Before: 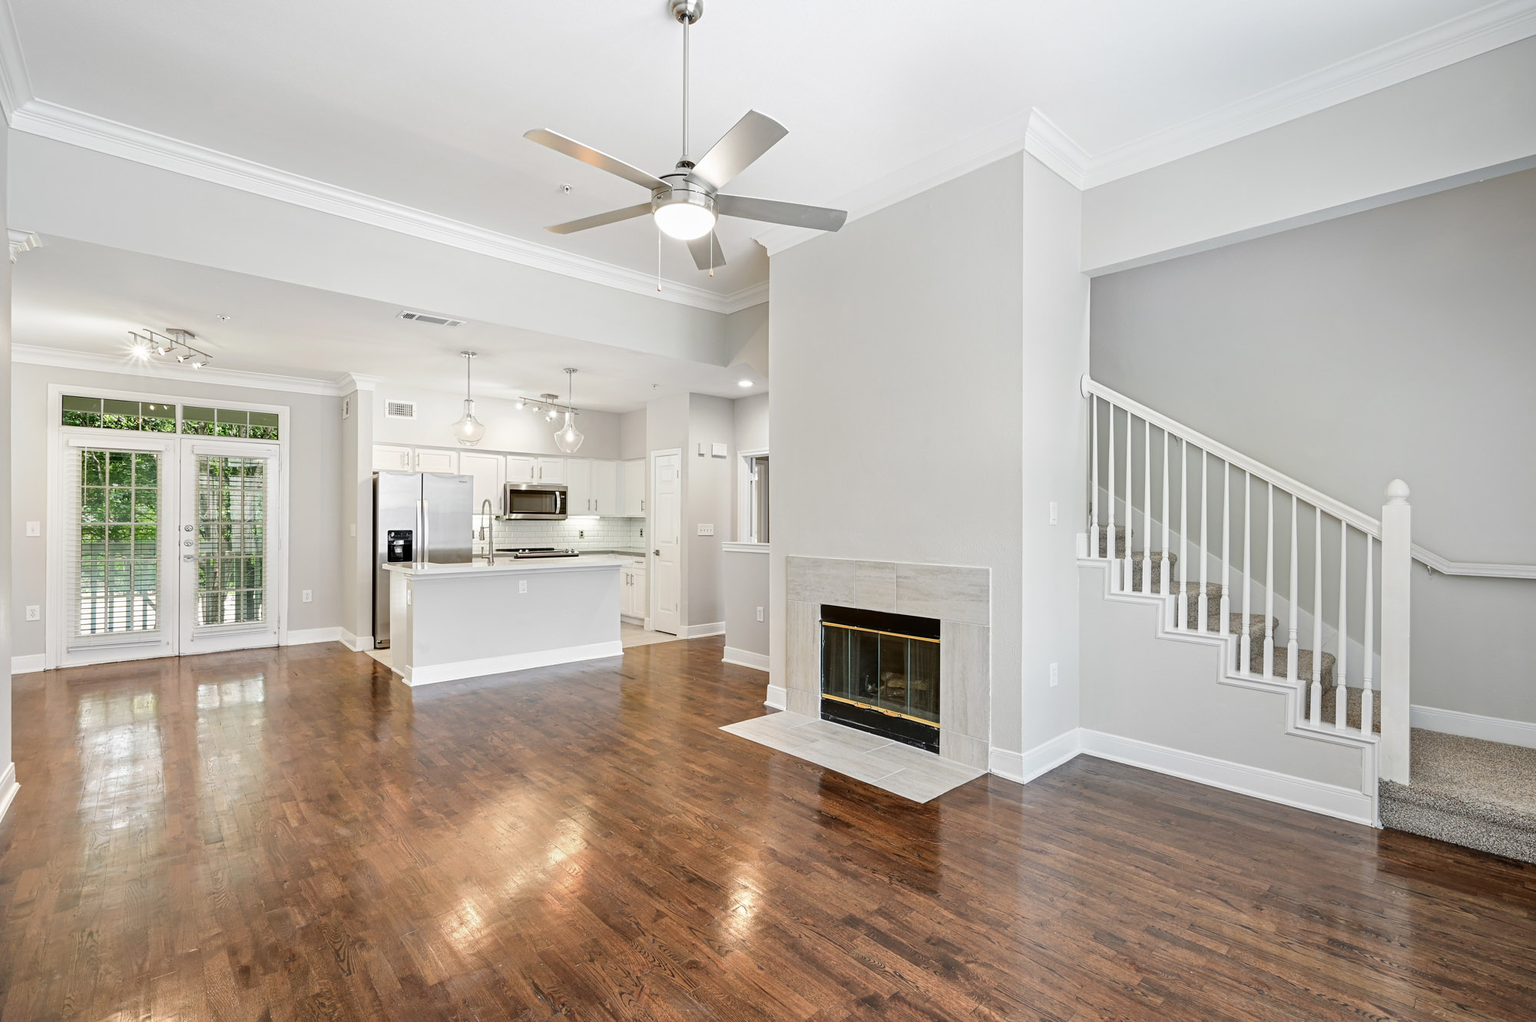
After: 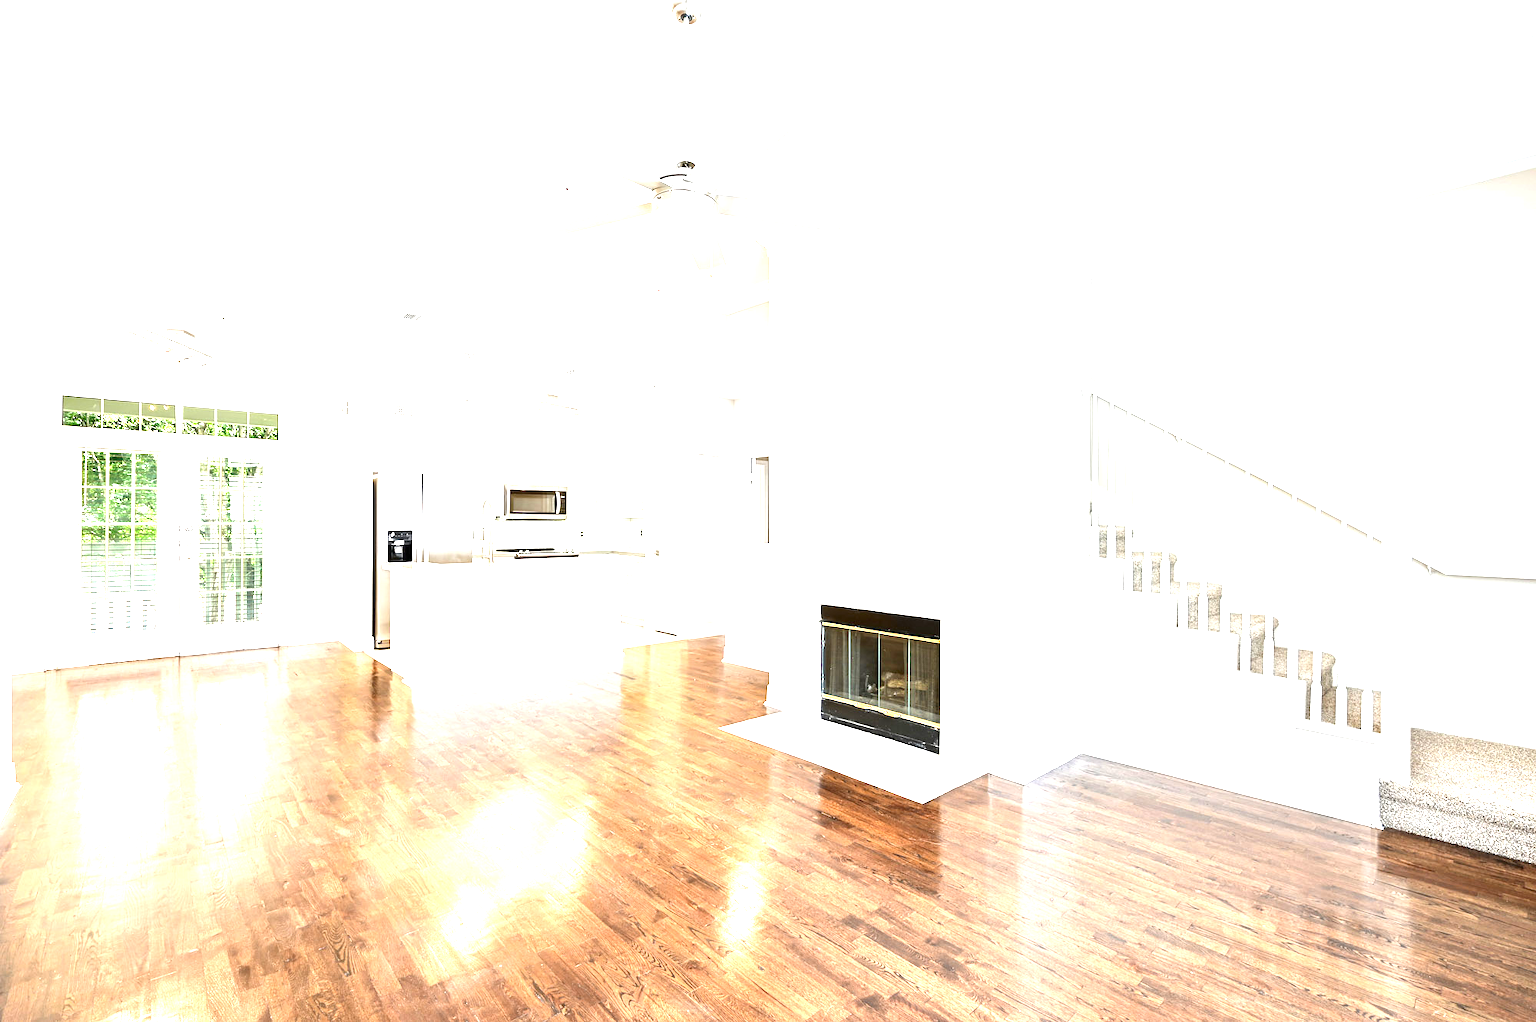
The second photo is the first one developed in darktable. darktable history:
exposure: black level correction 0, exposure 2.096 EV, compensate highlight preservation false
